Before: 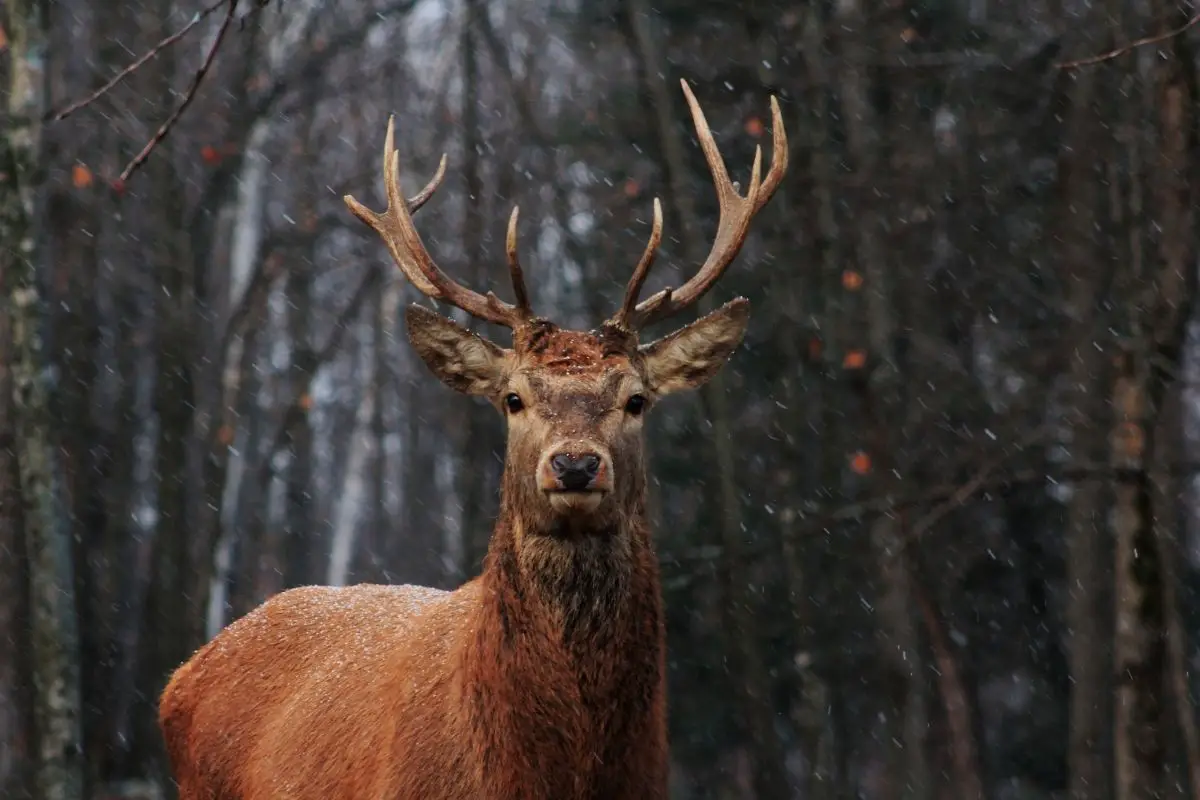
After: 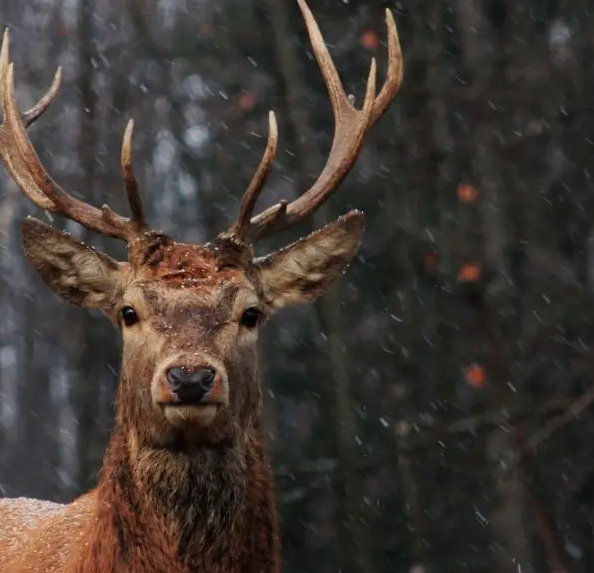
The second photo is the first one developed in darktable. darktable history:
crop: left 32.097%, top 10.97%, right 18.379%, bottom 17.383%
